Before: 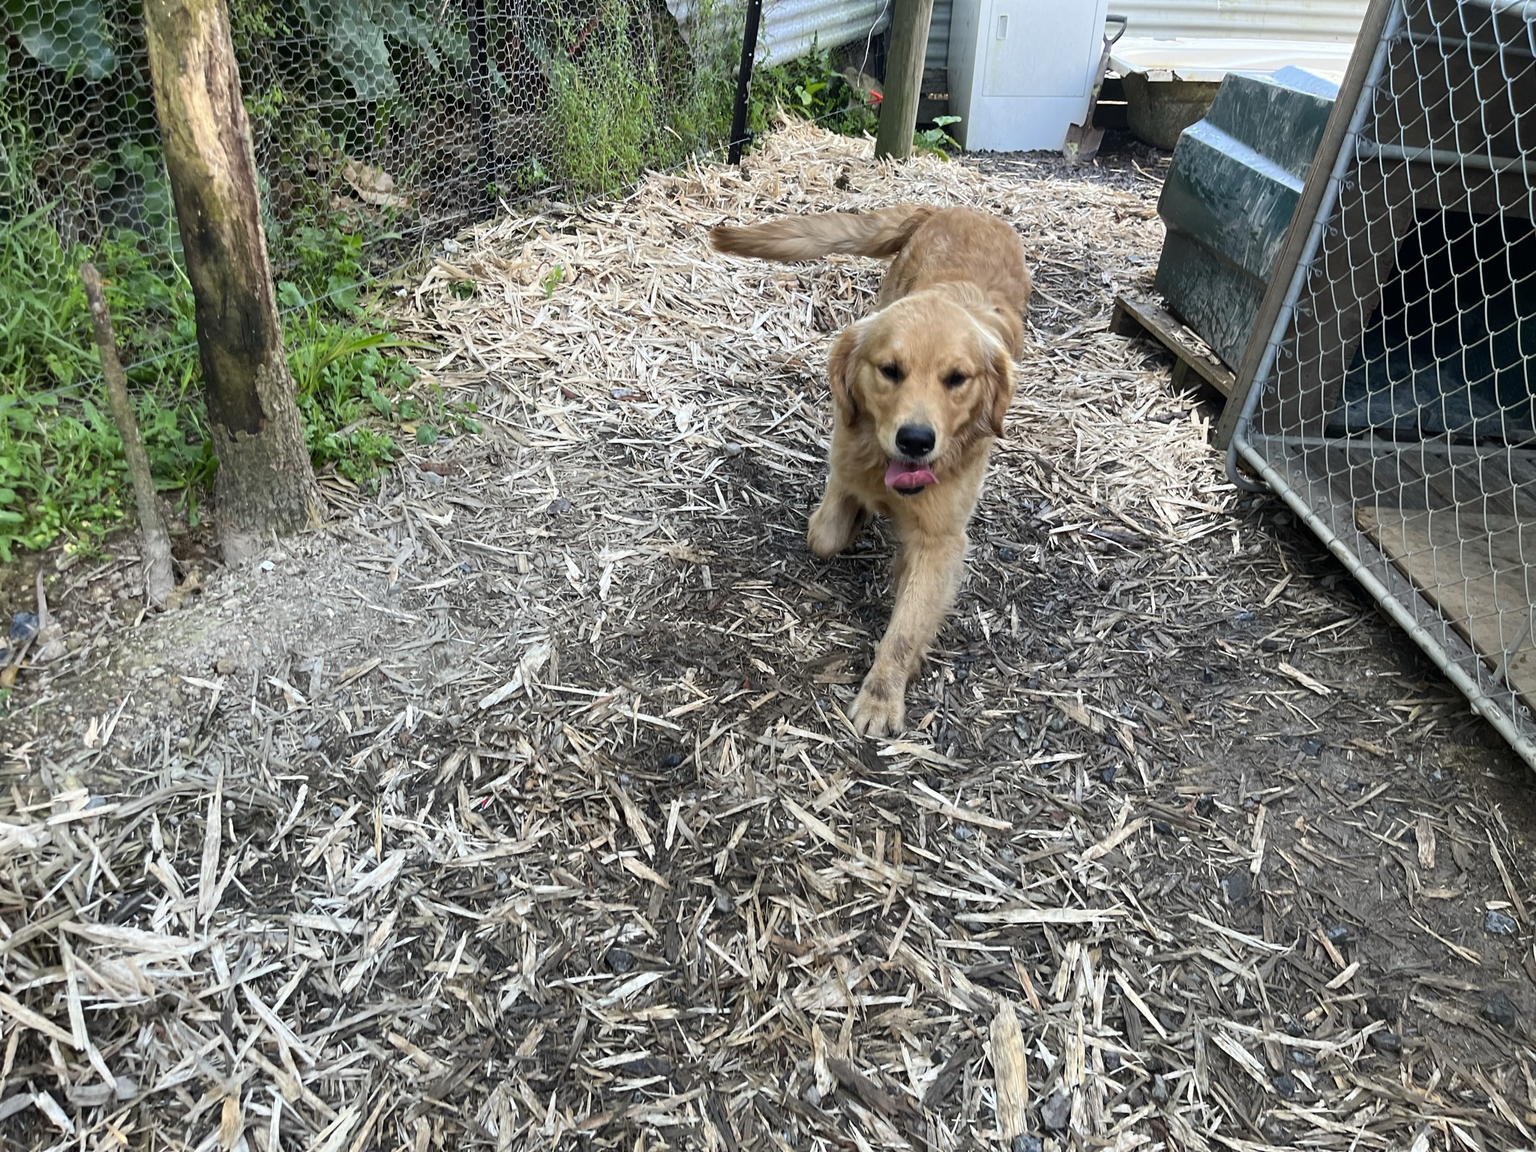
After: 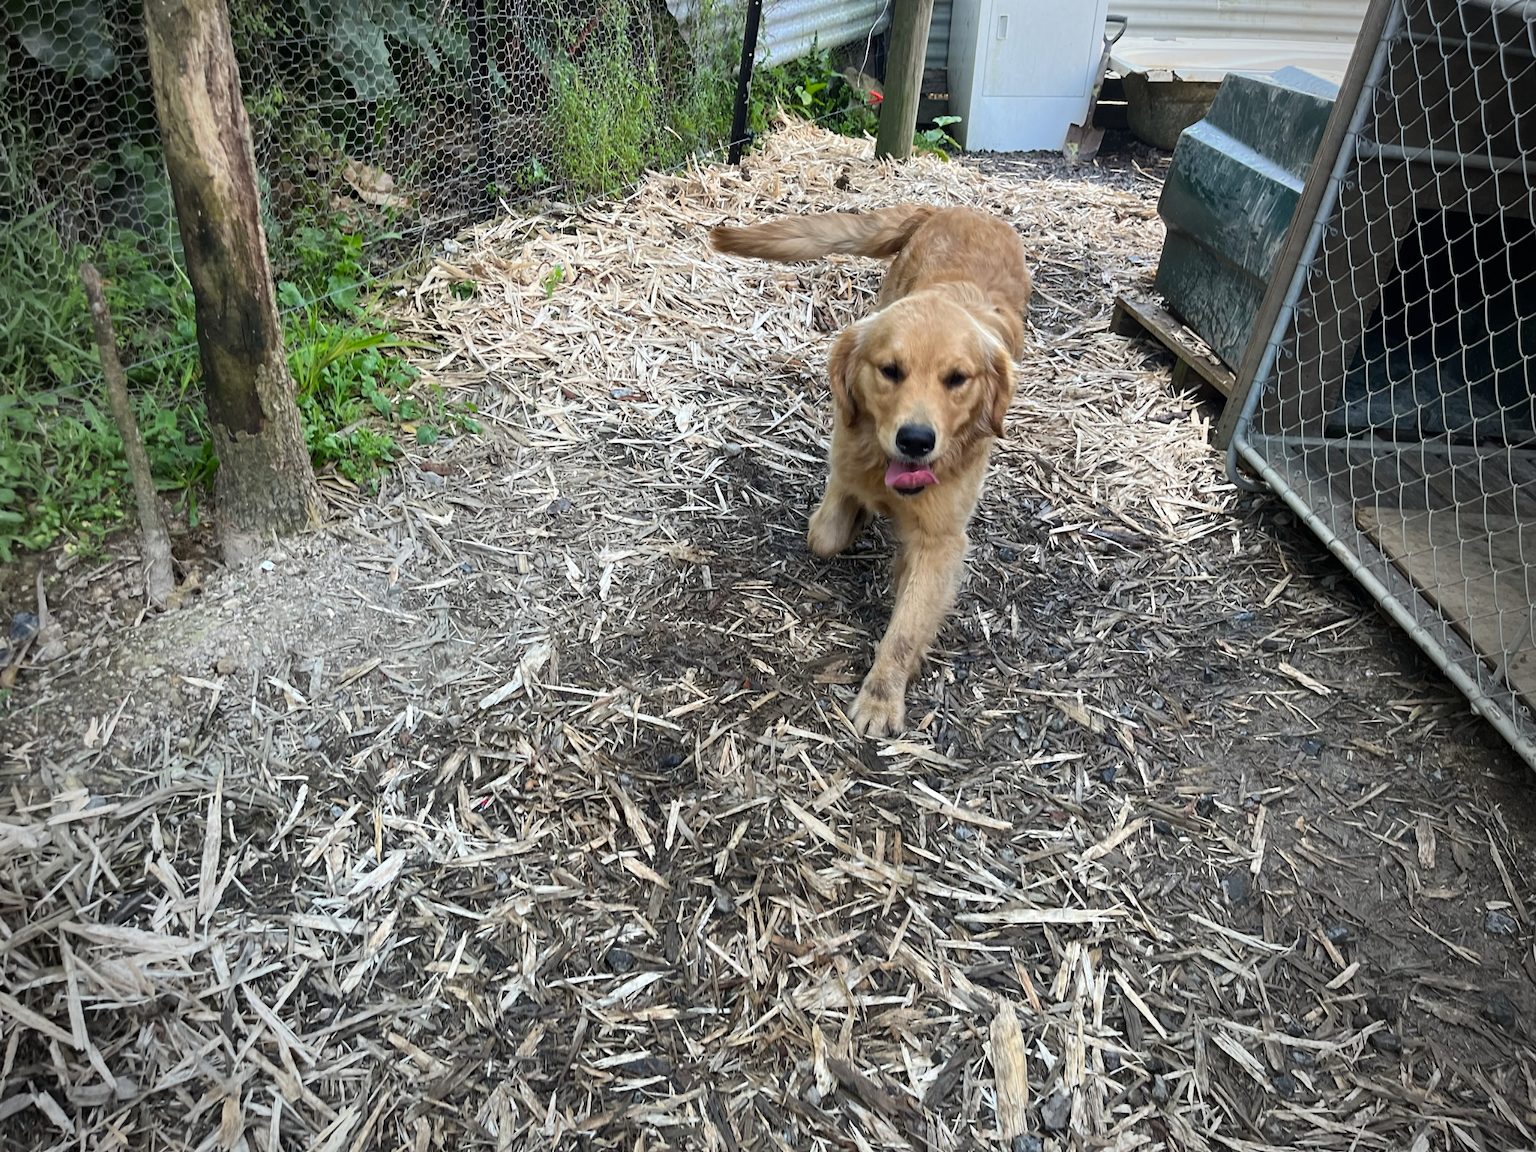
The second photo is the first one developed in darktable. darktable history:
vignetting: fall-off start 66.97%, width/height ratio 1.011
